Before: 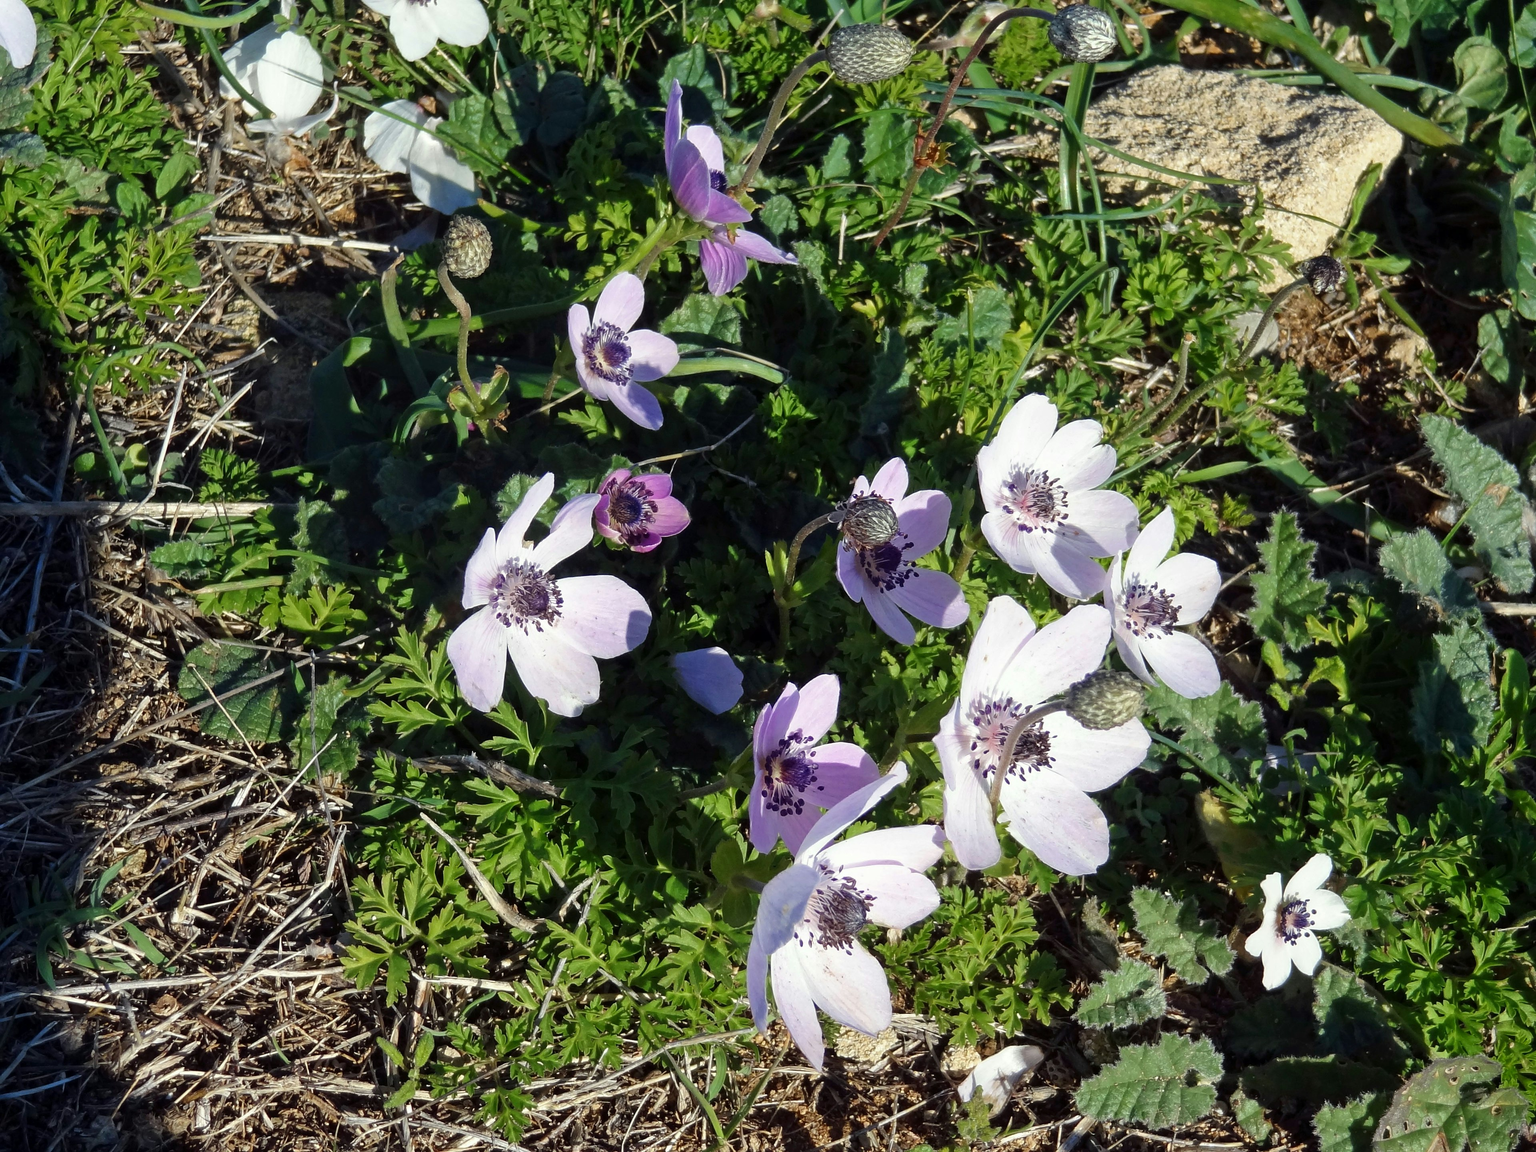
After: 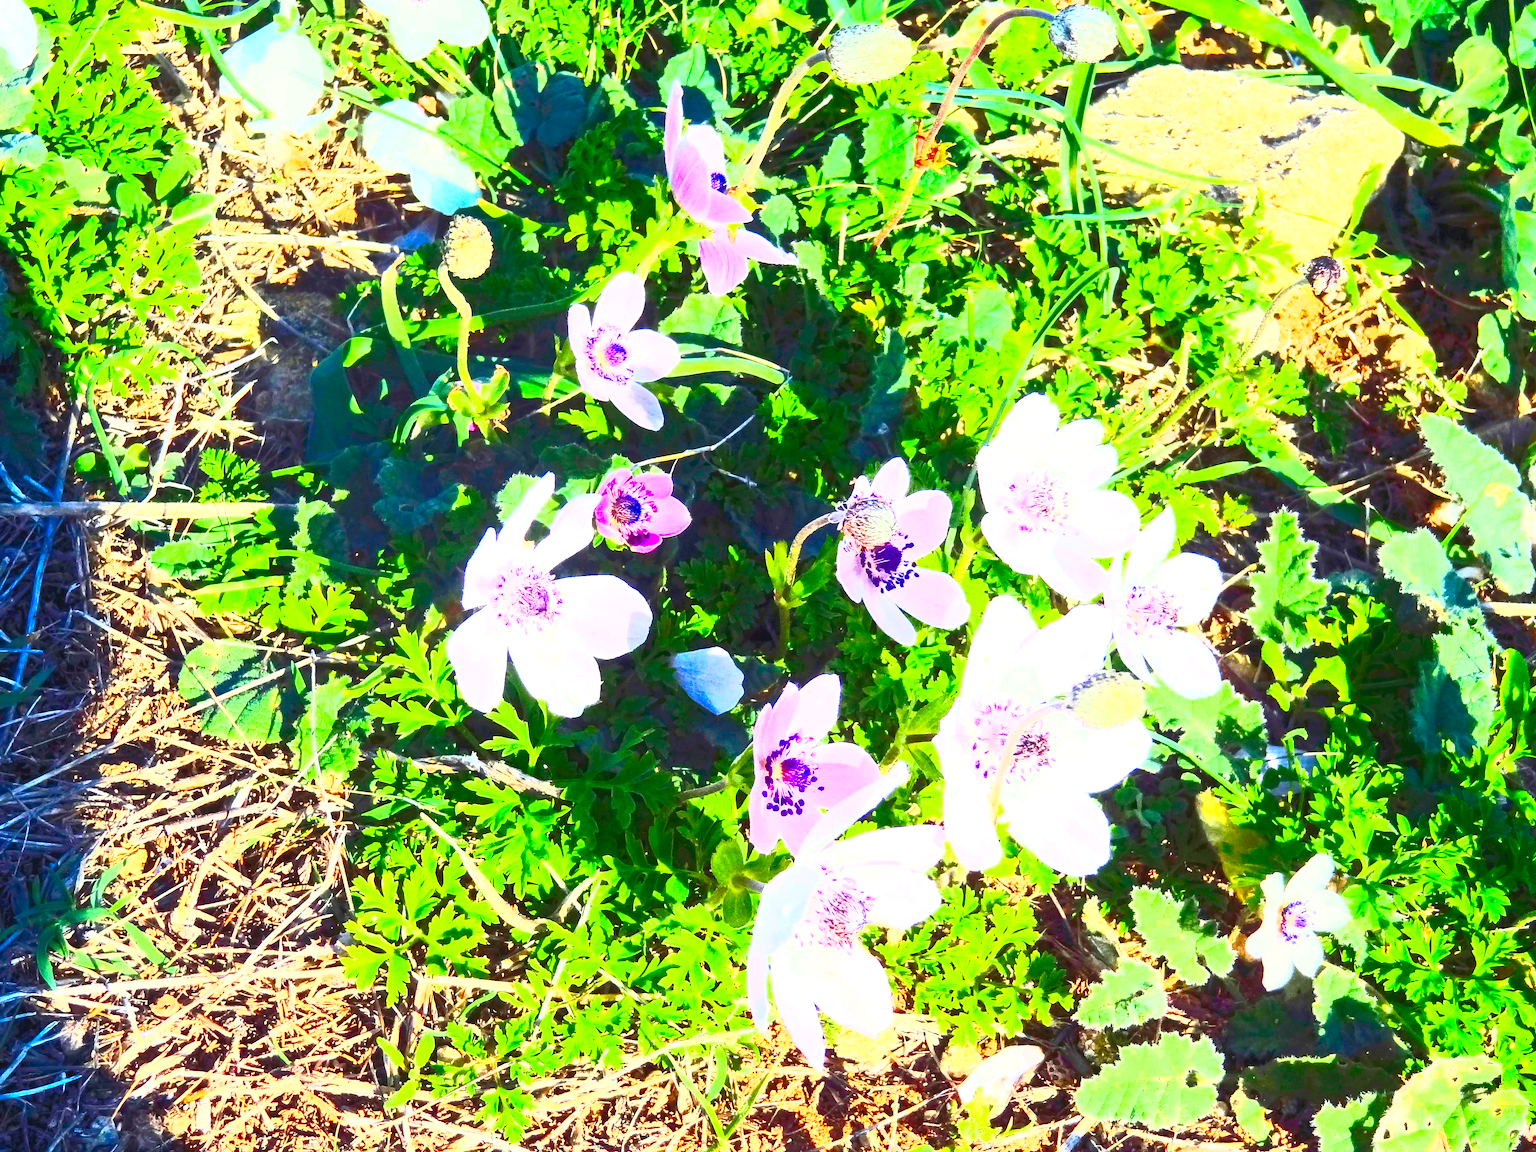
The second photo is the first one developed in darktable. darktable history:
exposure: black level correction 0, exposure 1.3 EV, compensate exposure bias true, compensate highlight preservation false
contrast brightness saturation: contrast 1, brightness 1, saturation 1
color balance rgb: perceptual saturation grading › global saturation 20%, perceptual saturation grading › highlights -50%, perceptual saturation grading › shadows 30%, perceptual brilliance grading › global brilliance 10%, perceptual brilliance grading › shadows 15%
